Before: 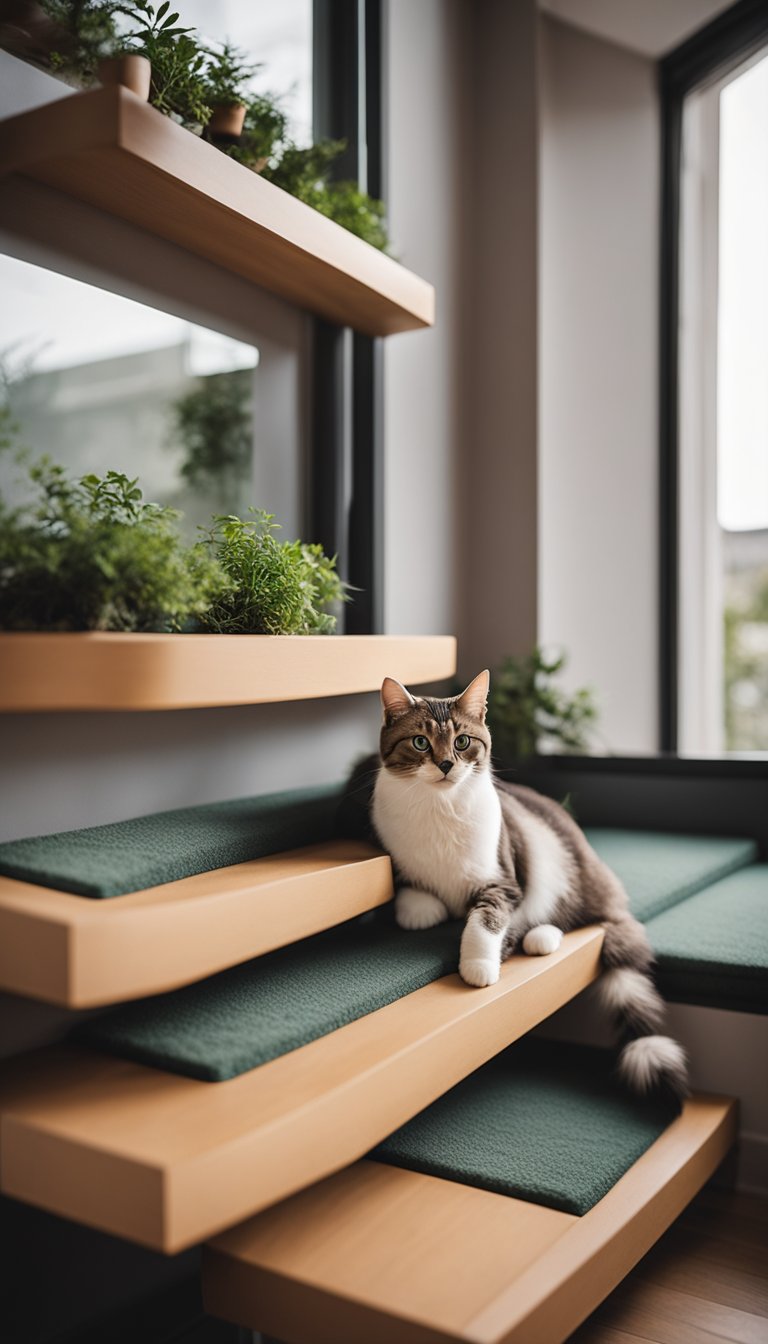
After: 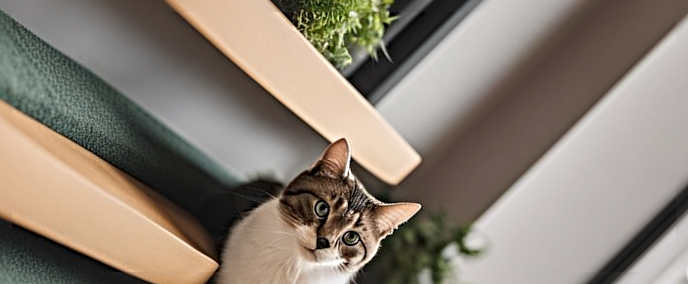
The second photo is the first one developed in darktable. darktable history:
sharpen: radius 4.888
local contrast: on, module defaults
crop and rotate: angle -45.72°, top 16.528%, right 0.786%, bottom 11.725%
